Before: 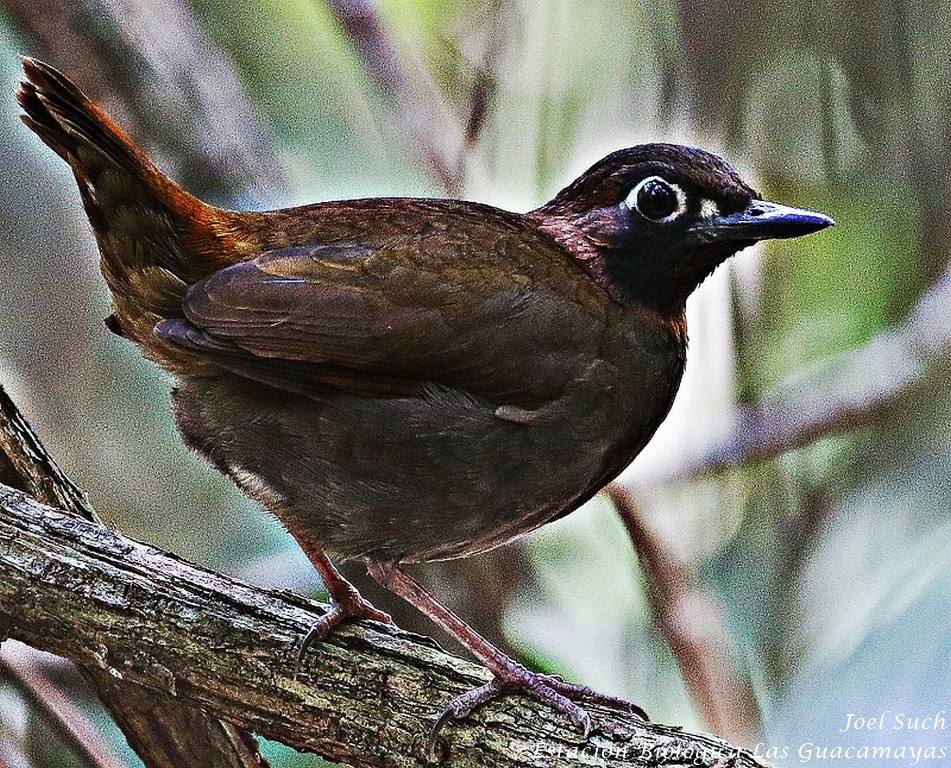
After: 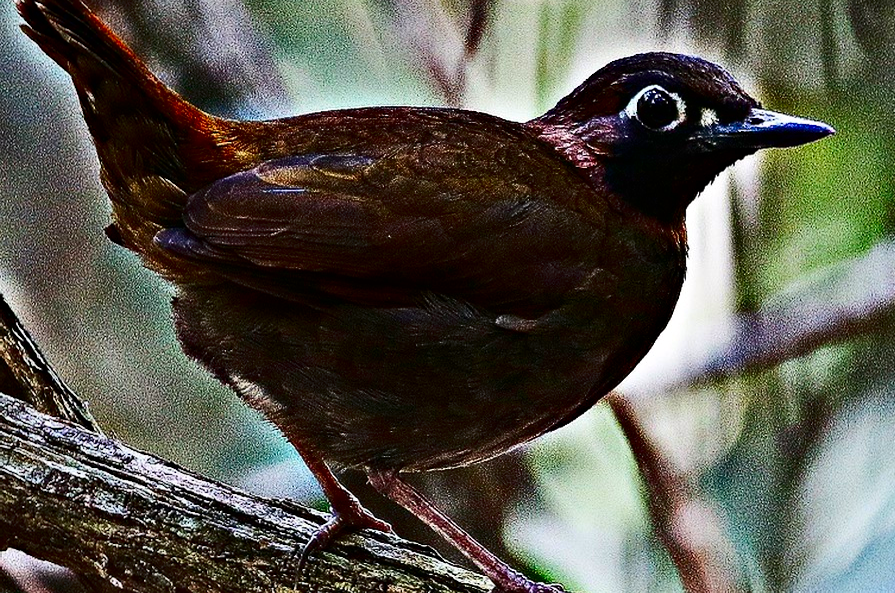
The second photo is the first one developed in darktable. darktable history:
crop and rotate: angle 0.058°, top 11.896%, right 5.688%, bottom 10.774%
contrast brightness saturation: contrast 0.223, brightness -0.192, saturation 0.237
haze removal: compatibility mode true, adaptive false
